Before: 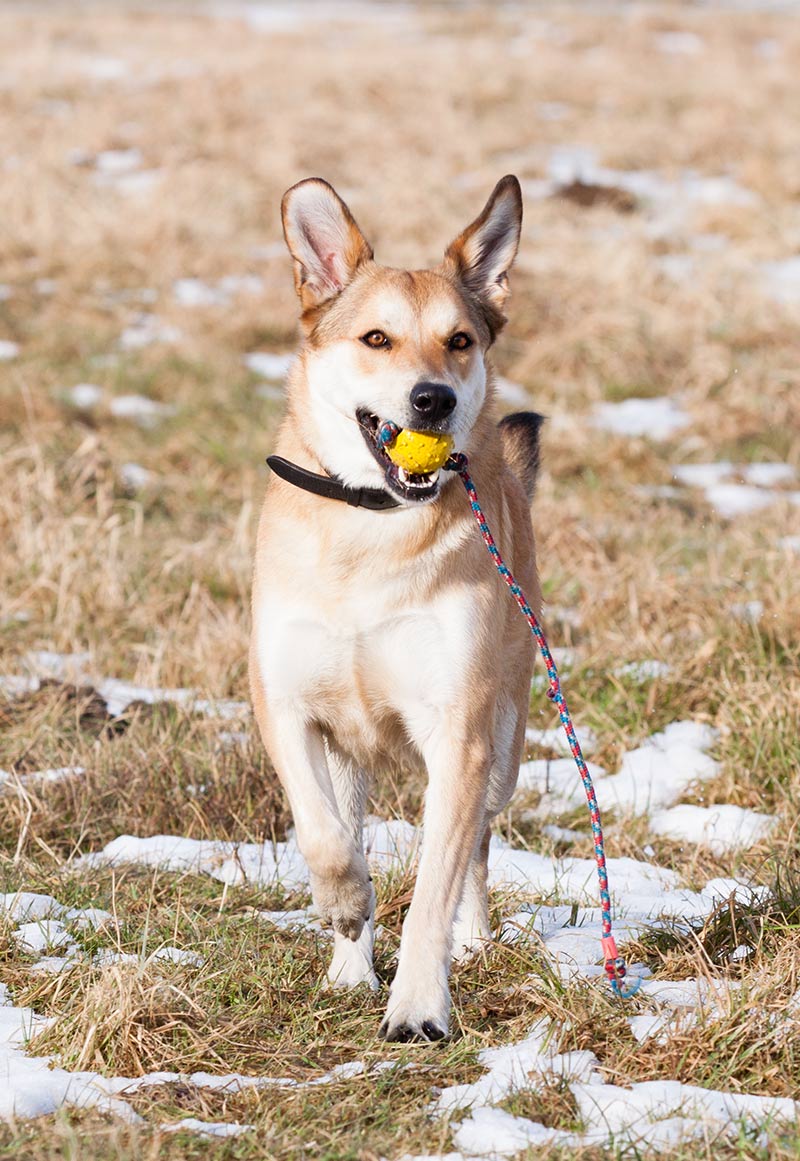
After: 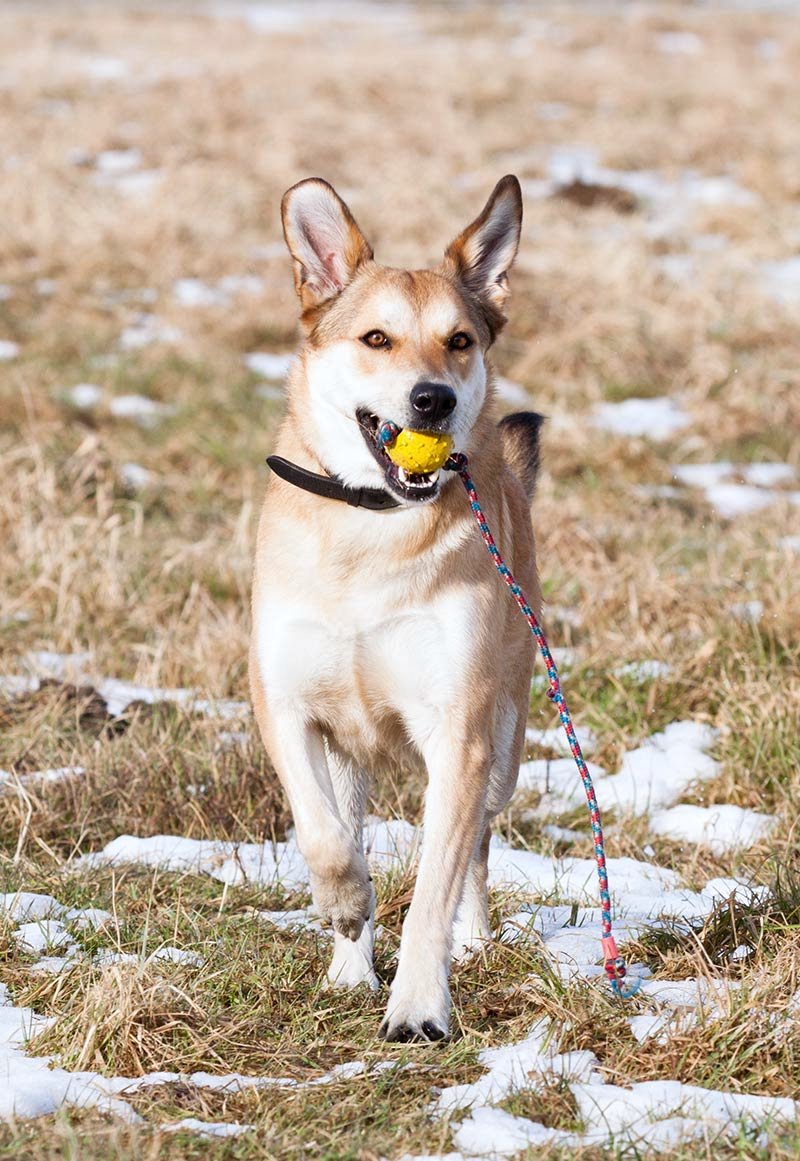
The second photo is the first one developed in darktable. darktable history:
exposure: compensate highlight preservation false
local contrast: mode bilateral grid, contrast 20, coarseness 50, detail 120%, midtone range 0.2
white balance: red 0.982, blue 1.018
